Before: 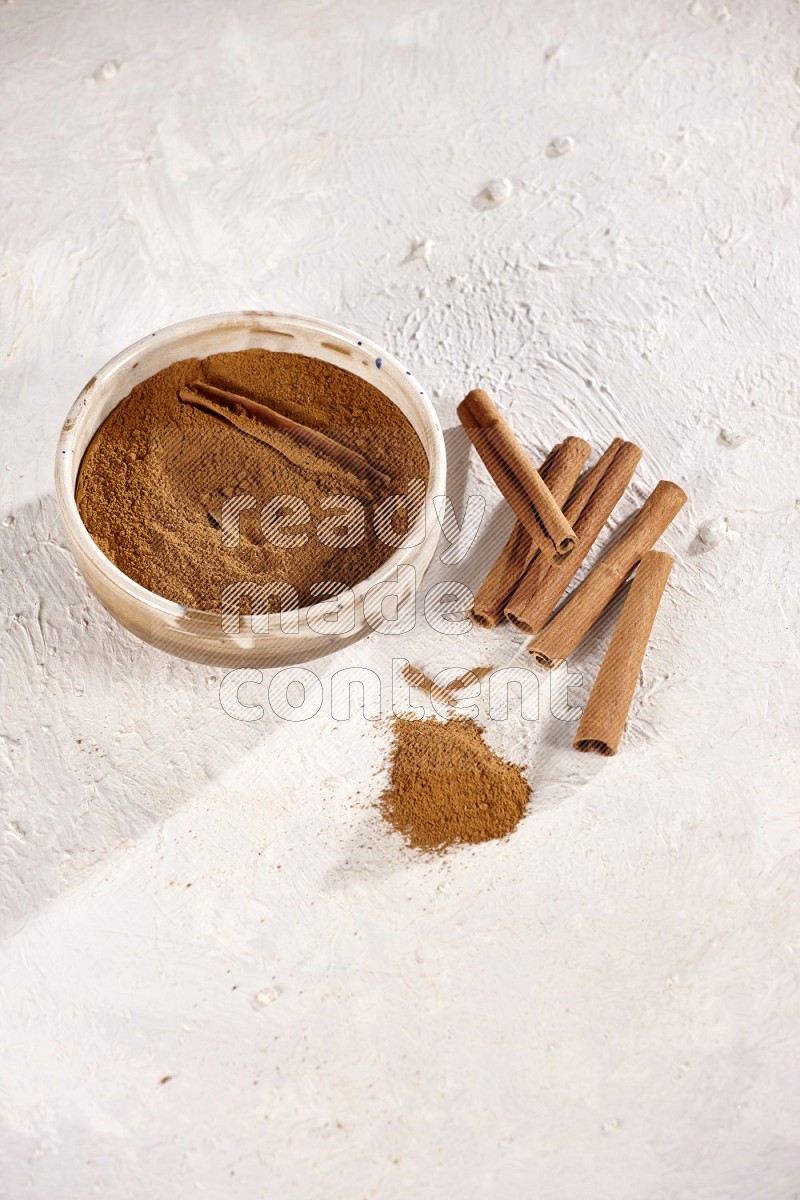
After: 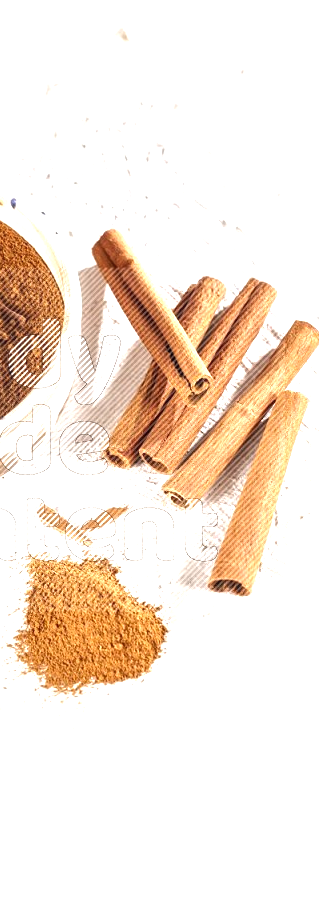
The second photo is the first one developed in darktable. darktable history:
exposure: black level correction 0, exposure 1.2 EV, compensate highlight preservation false
crop: left 45.721%, top 13.393%, right 14.118%, bottom 10.01%
local contrast: on, module defaults
